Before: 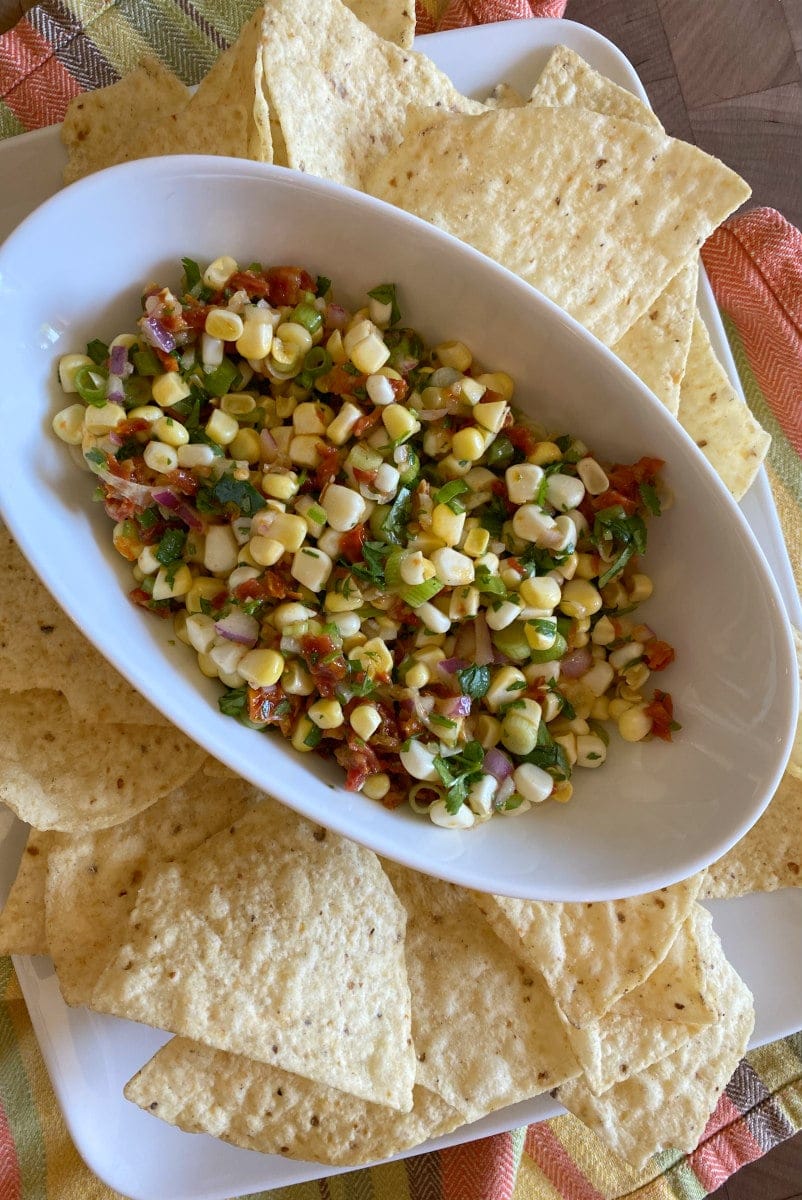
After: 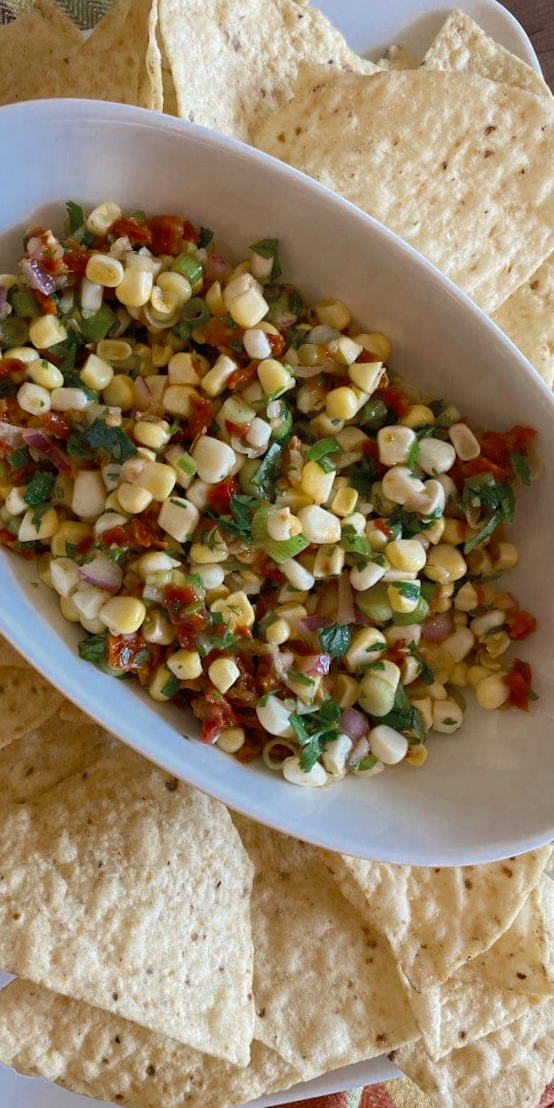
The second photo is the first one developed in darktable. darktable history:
color zones: curves: ch0 [(0, 0.5) (0.125, 0.4) (0.25, 0.5) (0.375, 0.4) (0.5, 0.4) (0.625, 0.35) (0.75, 0.35) (0.875, 0.5)]; ch1 [(0, 0.35) (0.125, 0.45) (0.25, 0.35) (0.375, 0.35) (0.5, 0.35) (0.625, 0.35) (0.75, 0.45) (0.875, 0.35)]; ch2 [(0, 0.6) (0.125, 0.5) (0.25, 0.5) (0.375, 0.6) (0.5, 0.6) (0.625, 0.5) (0.75, 0.5) (0.875, 0.5)]
crop and rotate: angle -3.19°, left 14.207%, top 0.021%, right 11.006%, bottom 0.087%
